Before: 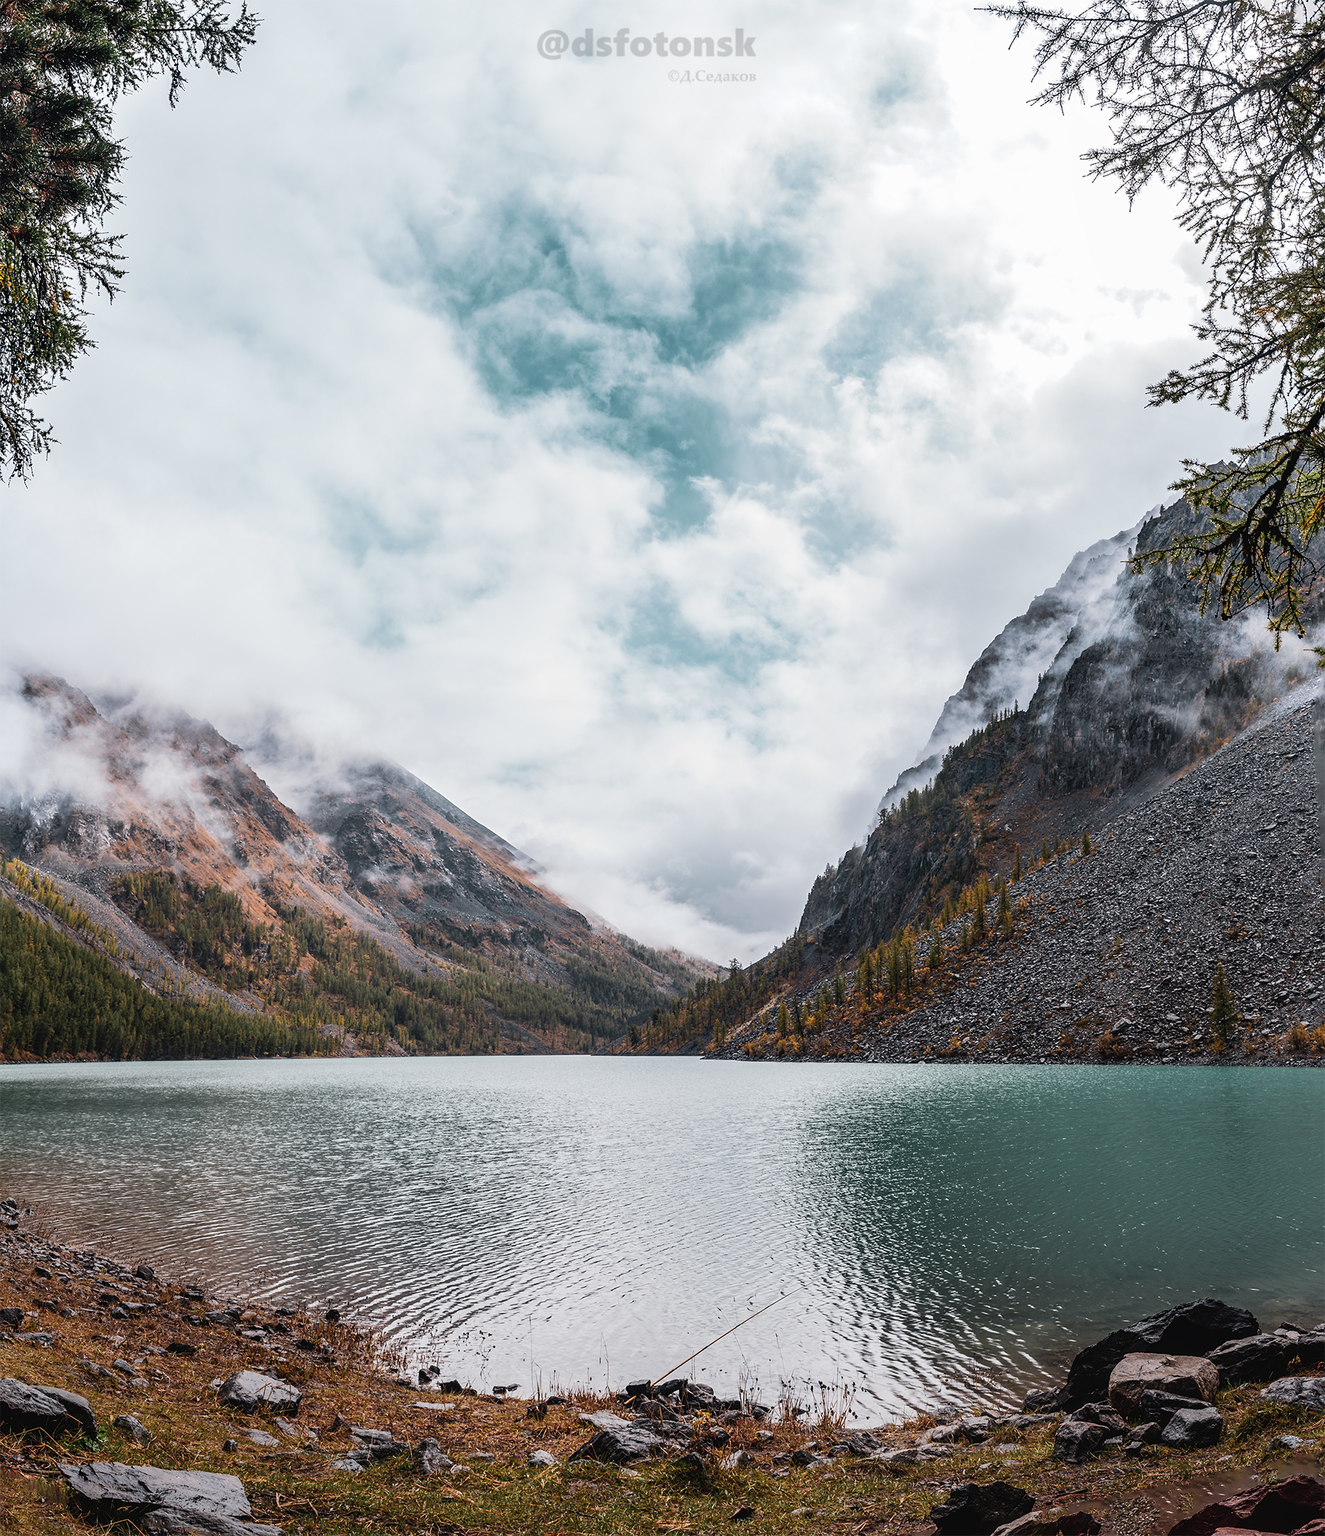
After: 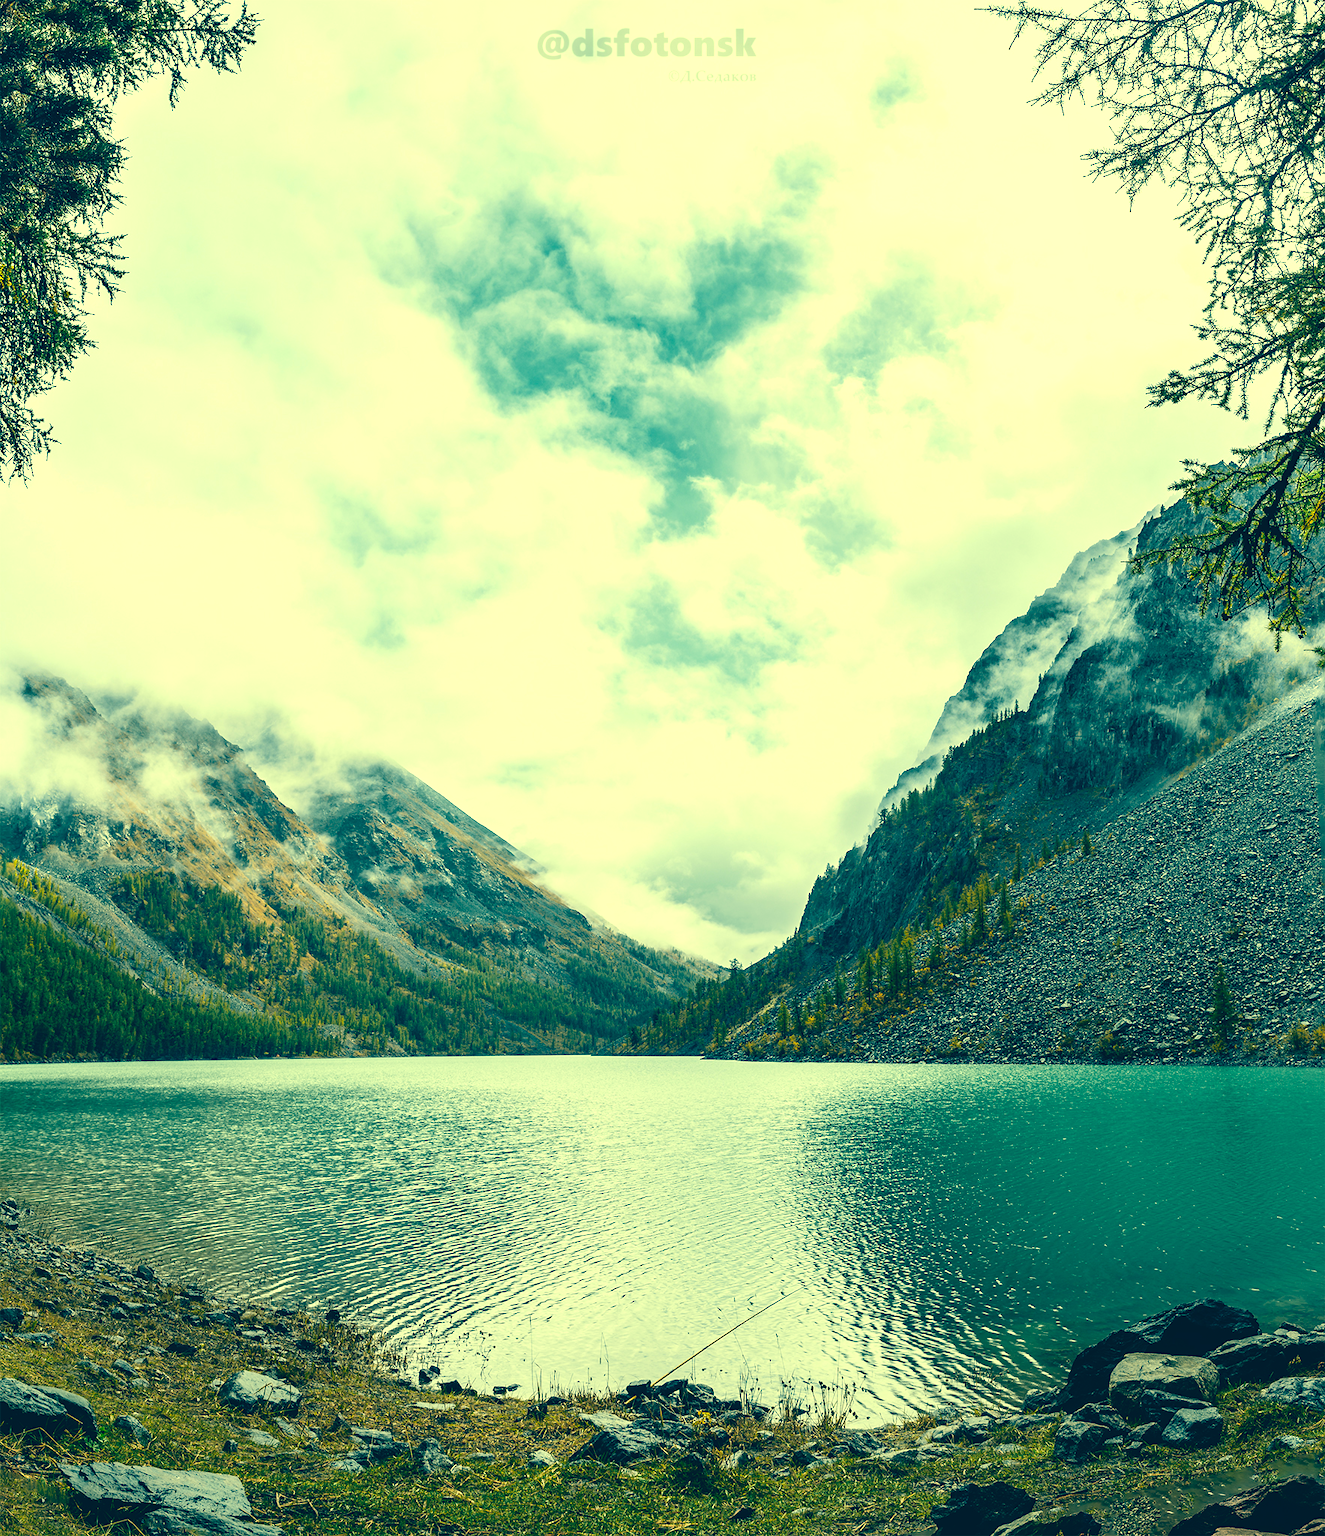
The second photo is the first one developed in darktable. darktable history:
color correction: highlights a* -15.25, highlights b* 39.56, shadows a* -39.84, shadows b* -25.69
exposure: black level correction 0.001, exposure 0.5 EV, compensate highlight preservation false
